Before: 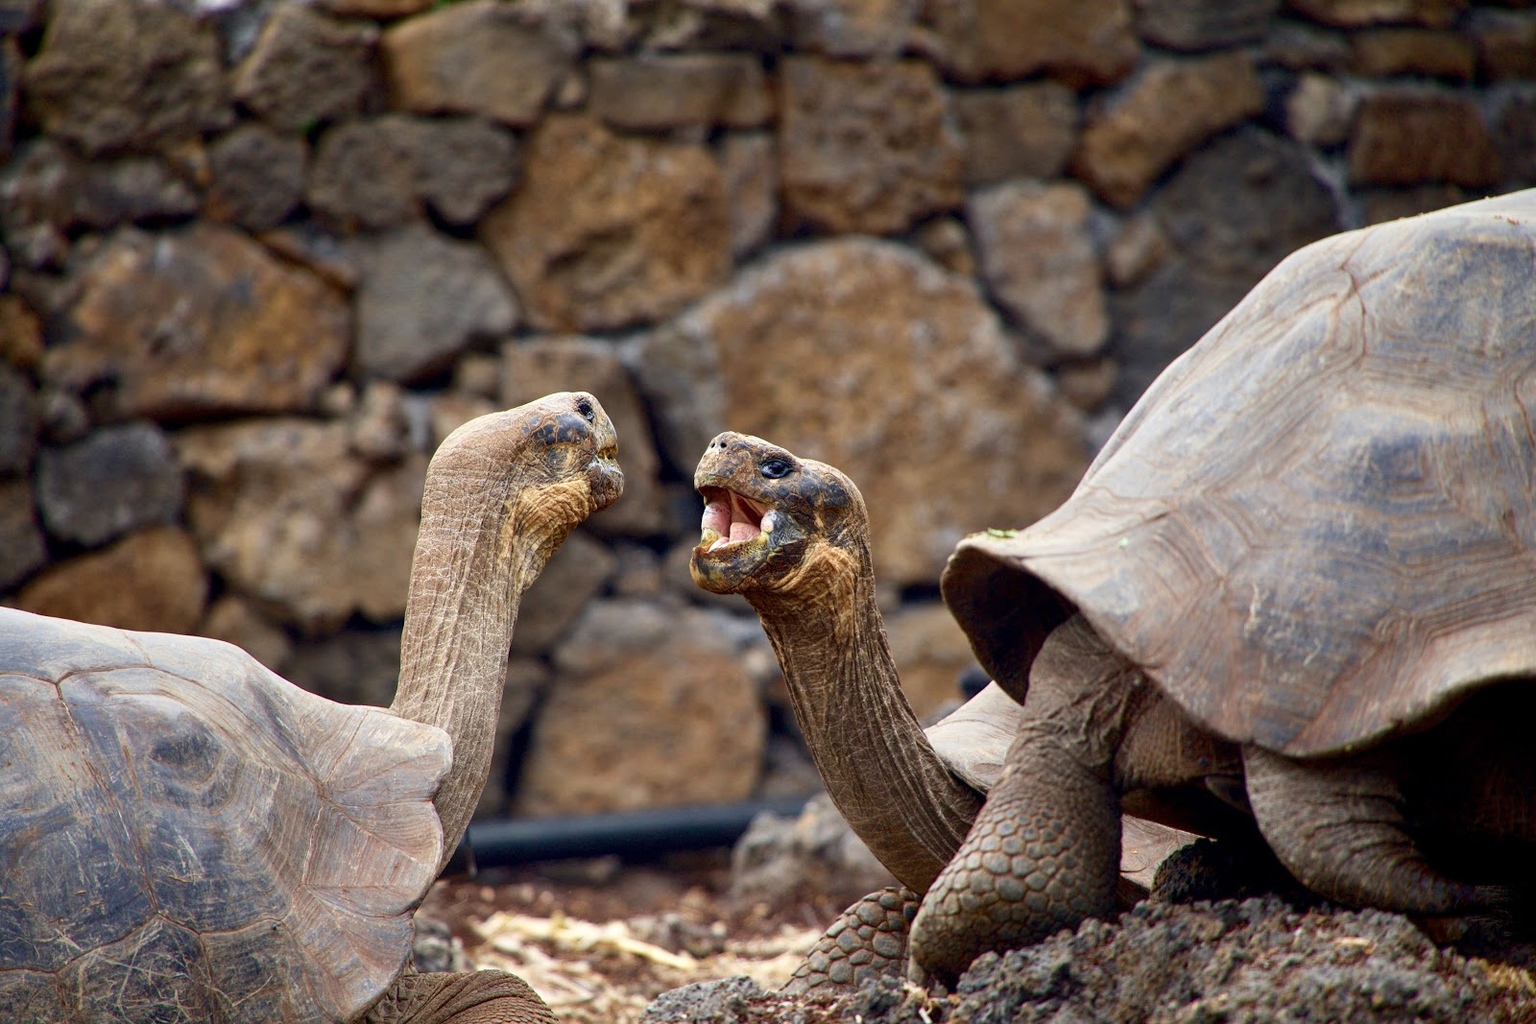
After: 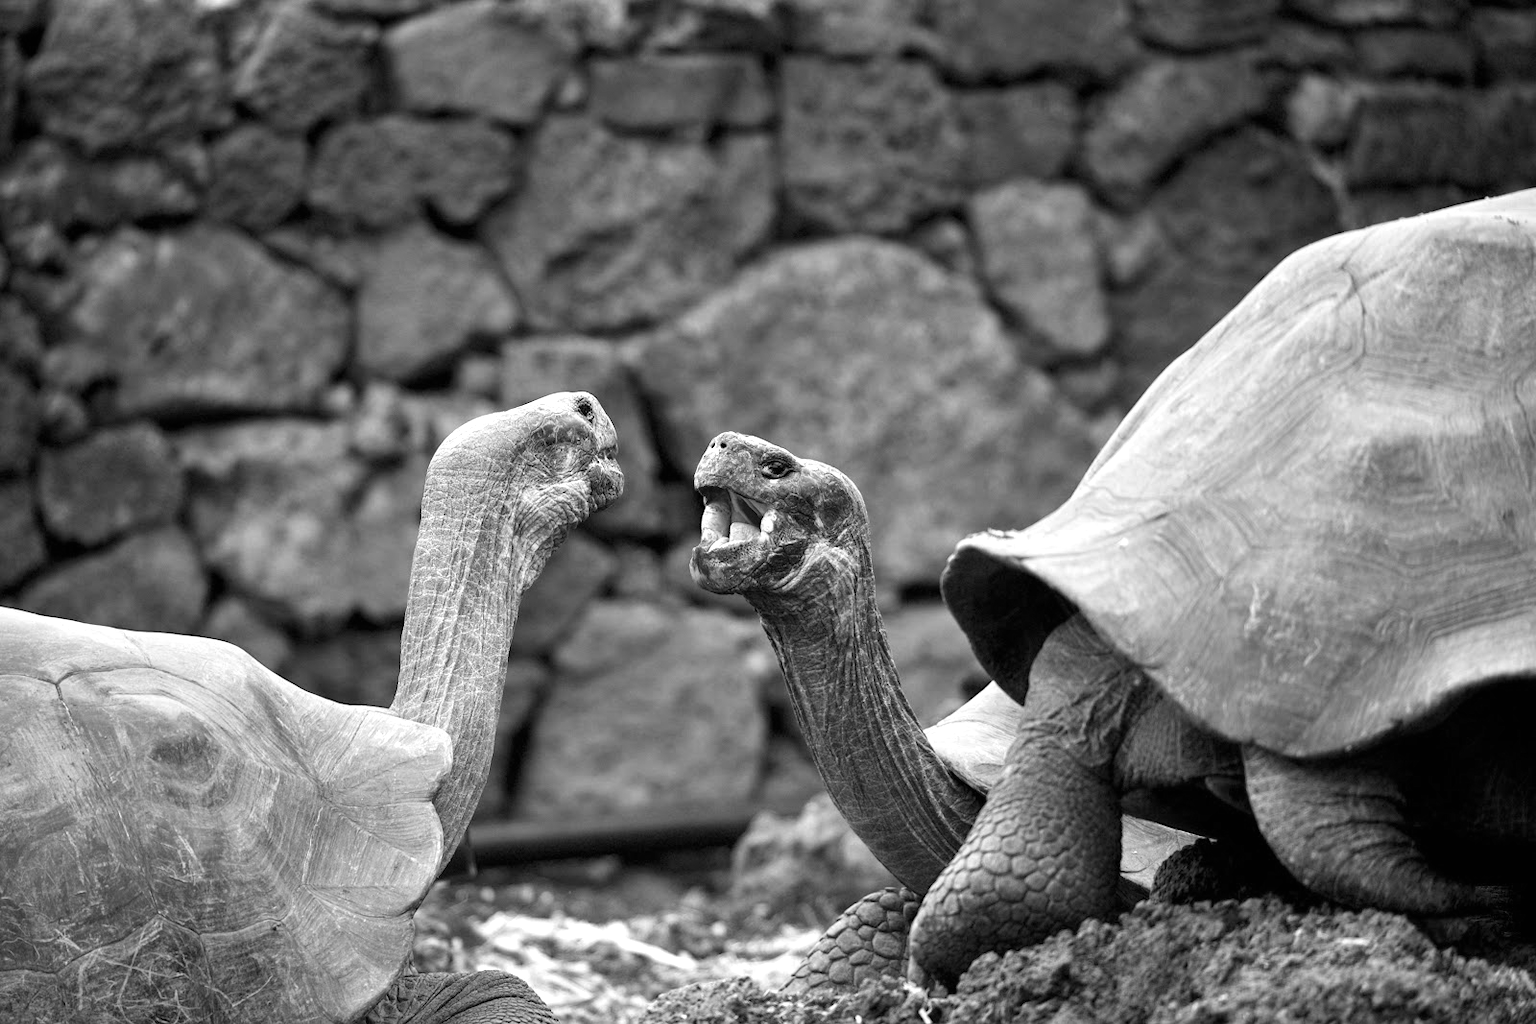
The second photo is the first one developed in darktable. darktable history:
monochrome: on, module defaults
exposure: black level correction 0, exposure 0.4 EV, compensate exposure bias true, compensate highlight preservation false
